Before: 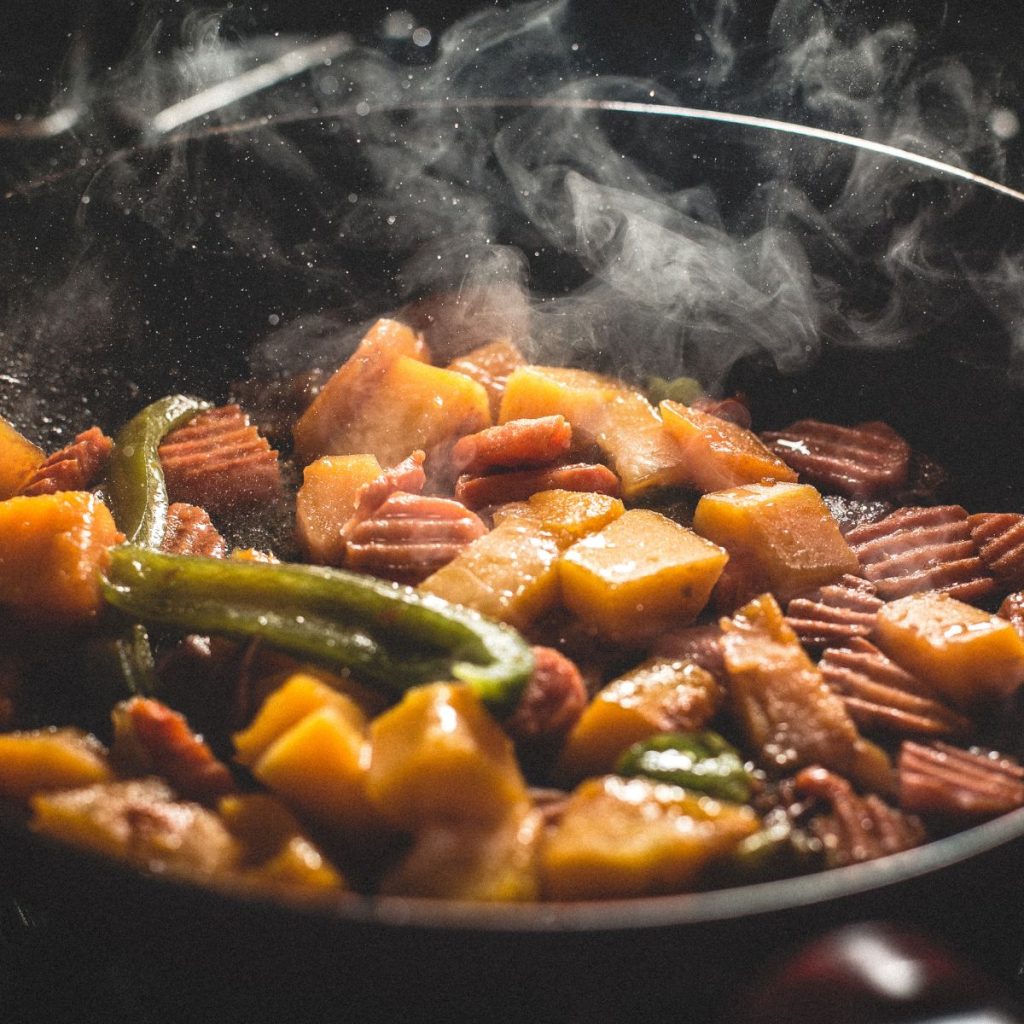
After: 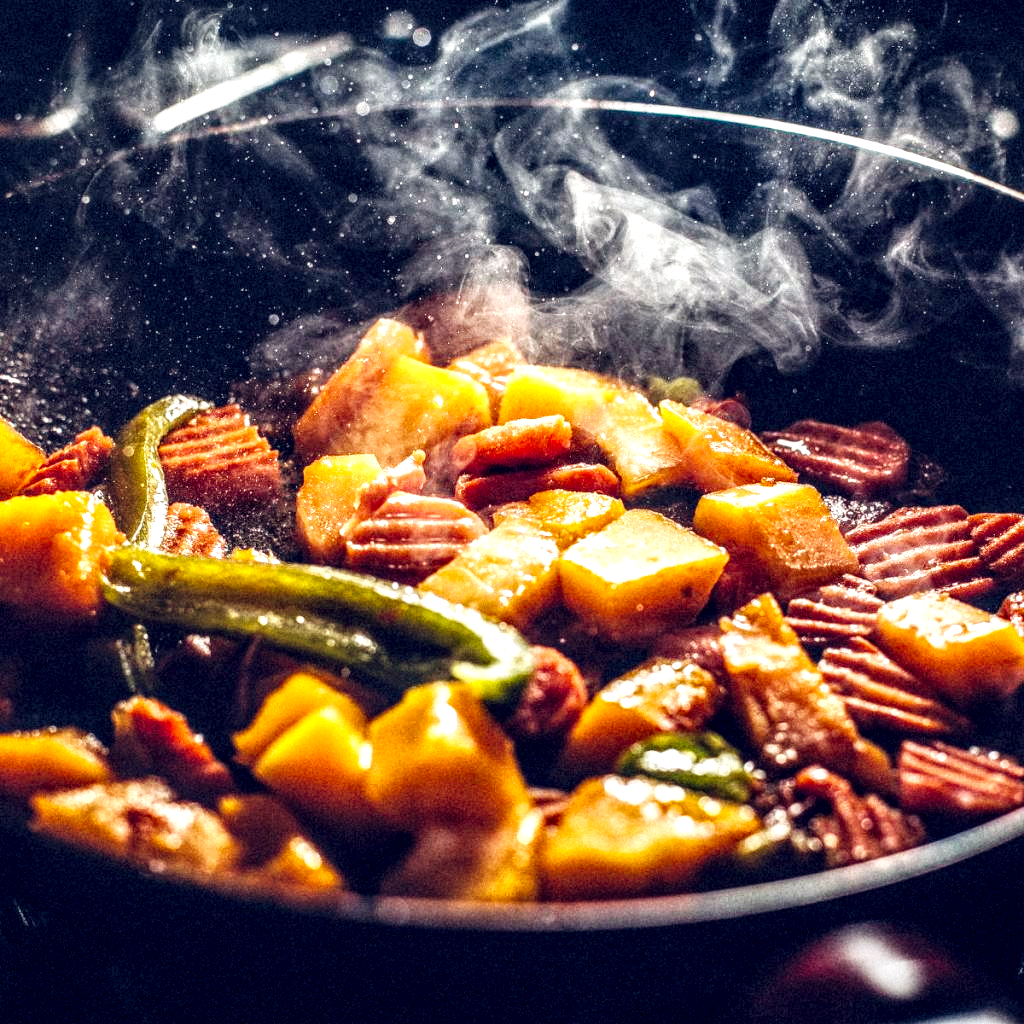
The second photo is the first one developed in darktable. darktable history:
base curve: curves: ch0 [(0, 0) (0.032, 0.025) (0.121, 0.166) (0.206, 0.329) (0.605, 0.79) (1, 1)], preserve colors none
local contrast: highlights 16%, detail 188%
color balance rgb: global offset › luminance -0.282%, global offset › chroma 0.313%, global offset › hue 258.77°, linear chroma grading › shadows 19.256%, linear chroma grading › highlights 3.049%, linear chroma grading › mid-tones 10.052%, perceptual saturation grading › global saturation 19.307%, perceptual brilliance grading › global brilliance -1.598%, perceptual brilliance grading › highlights -0.511%, perceptual brilliance grading › mid-tones -0.882%, perceptual brilliance grading › shadows -1.161%
